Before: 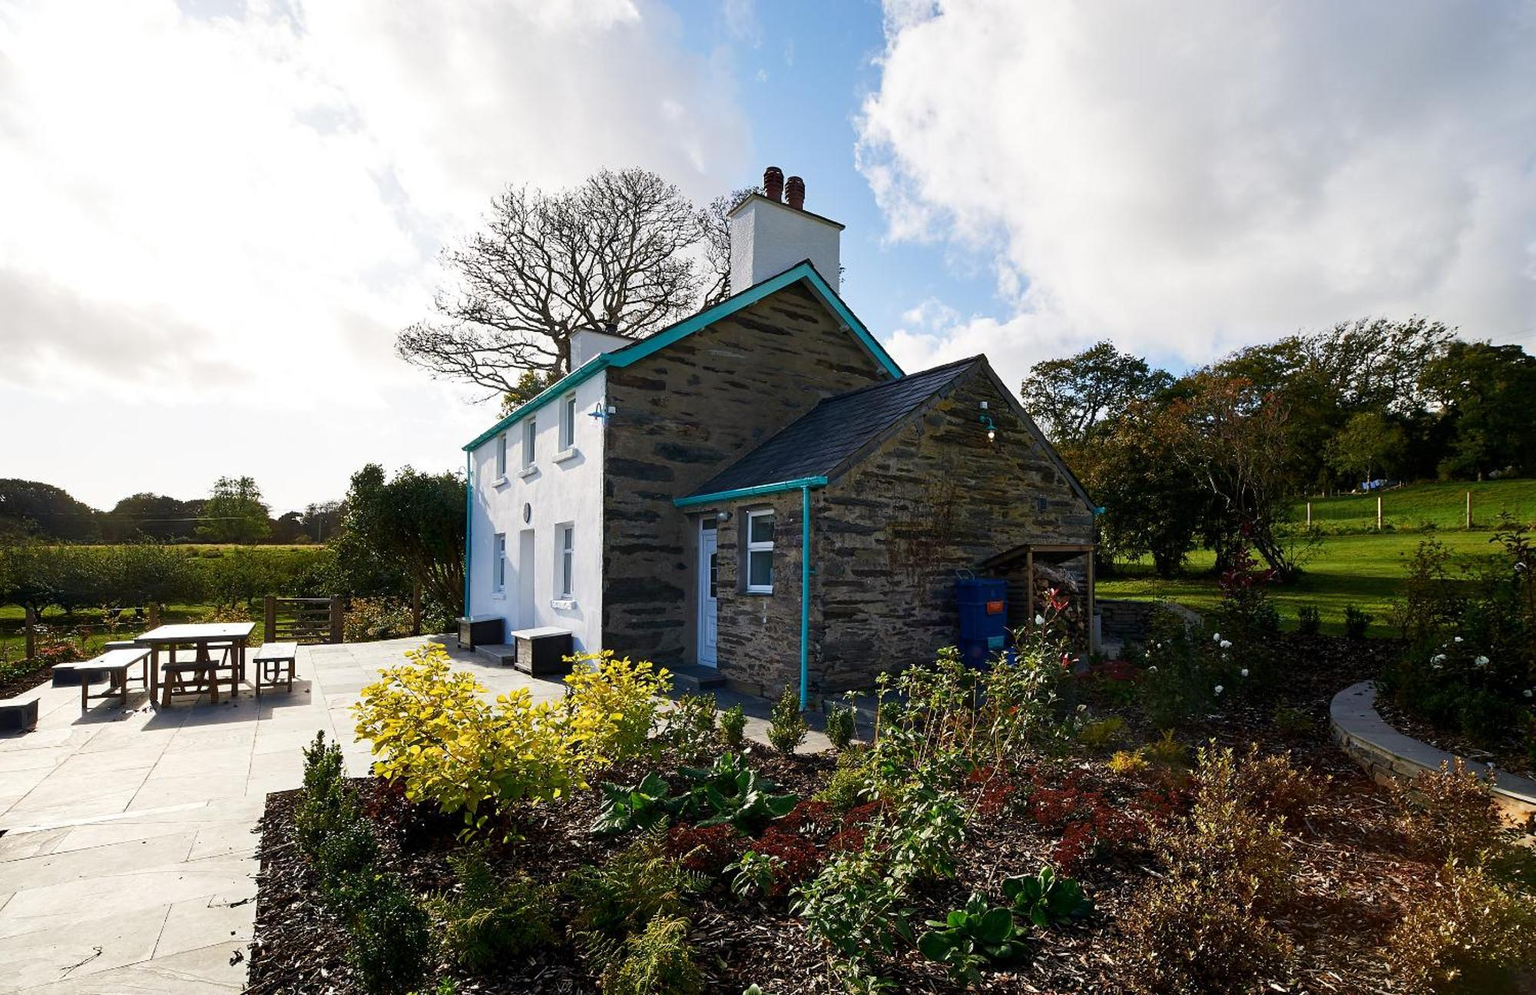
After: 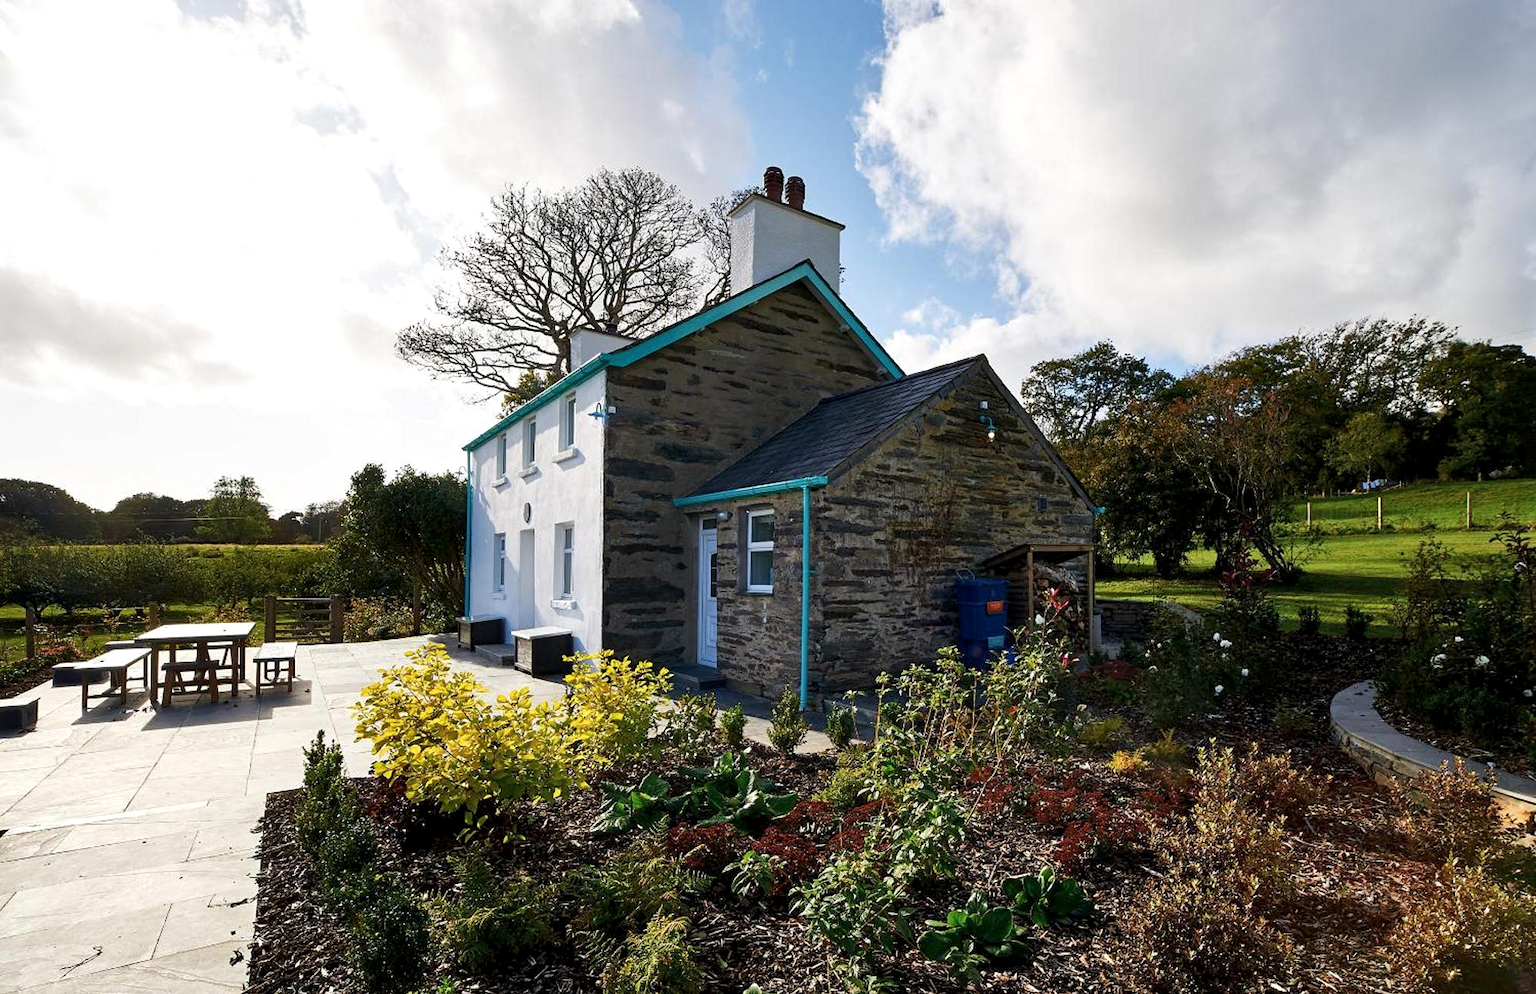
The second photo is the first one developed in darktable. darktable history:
shadows and highlights: shadows 37.3, highlights -27.17, highlights color adjustment 42.27%, soften with gaussian
local contrast: highlights 103%, shadows 100%, detail 120%, midtone range 0.2
